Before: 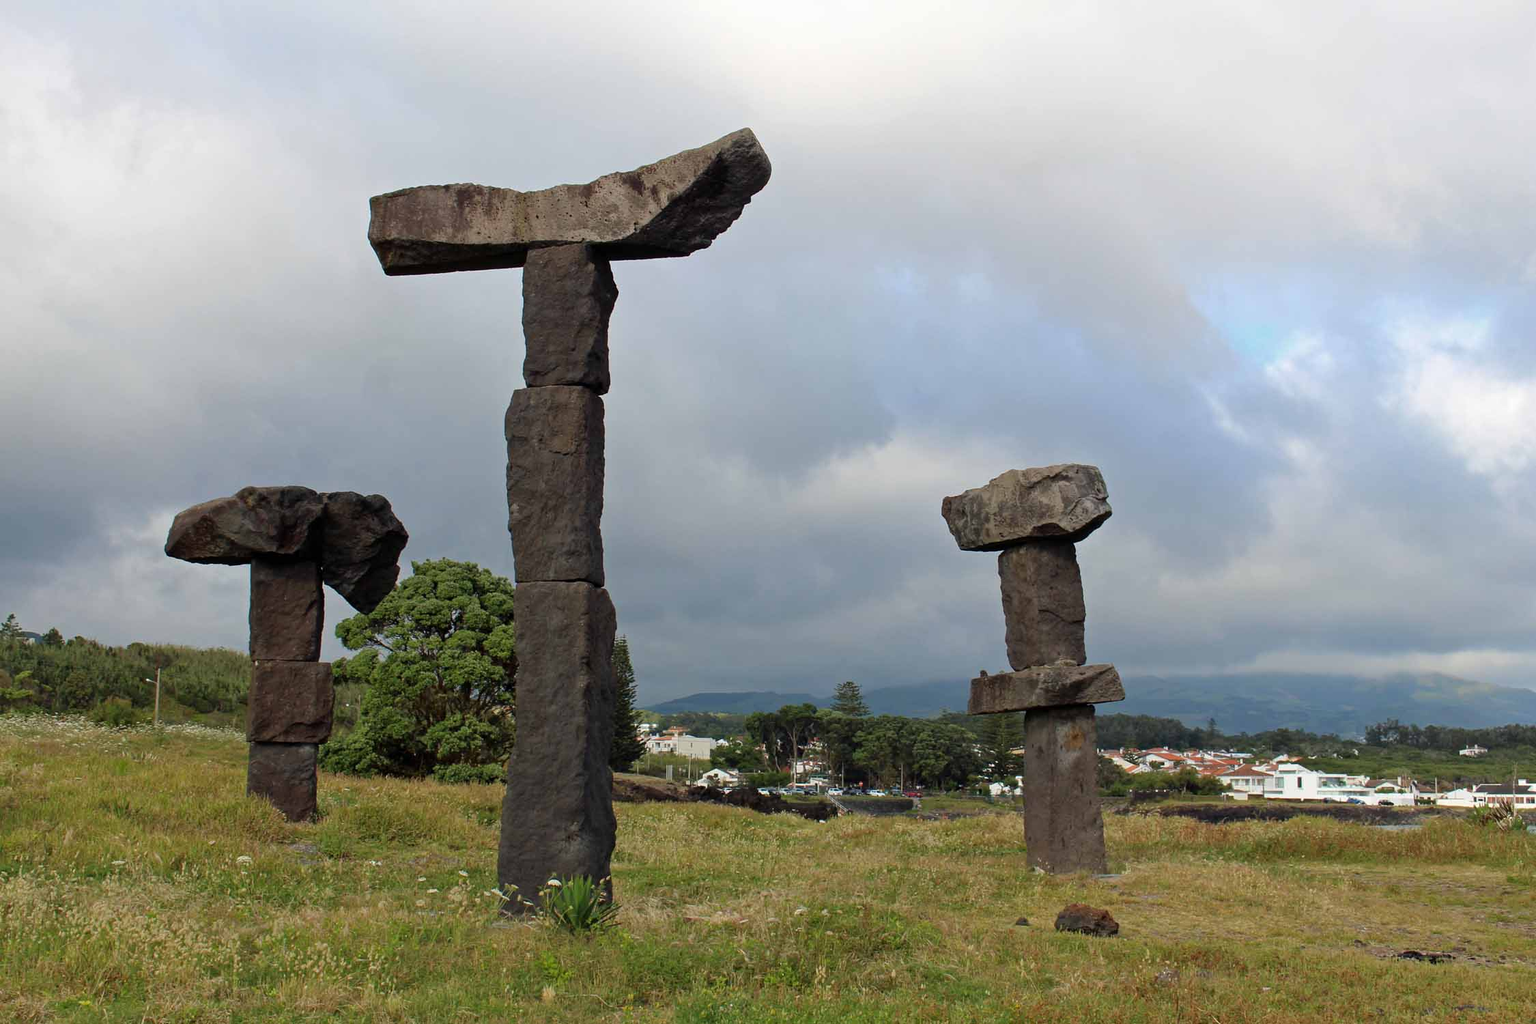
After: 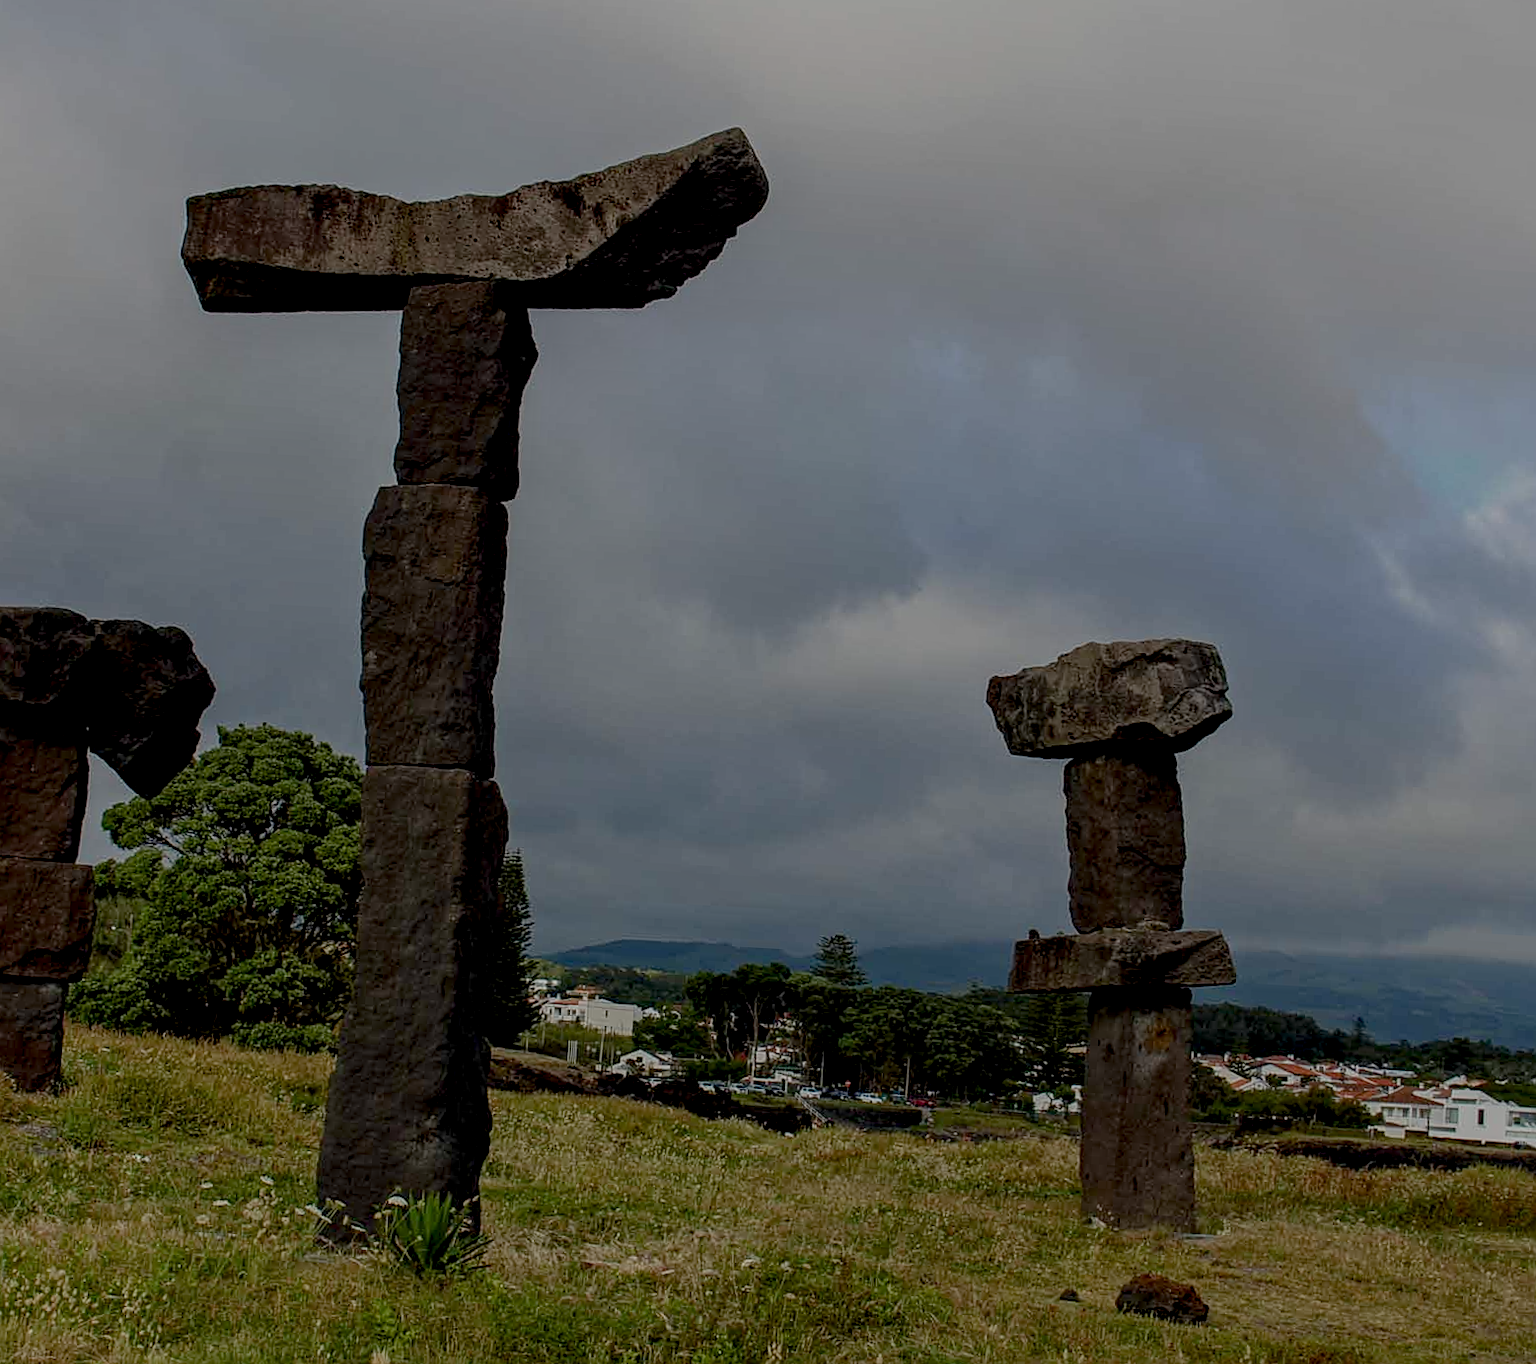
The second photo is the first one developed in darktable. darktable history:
tone equalizer: on, module defaults
exposure: black level correction 0, exposure 0.697 EV, compensate highlight preservation false
contrast brightness saturation: saturation -0.066
local contrast: highlights 9%, shadows 37%, detail 184%, midtone range 0.475
sharpen: on, module defaults
color balance rgb: power › hue 314.2°, linear chroma grading › global chroma 8.74%, perceptual saturation grading › global saturation 20%, perceptual saturation grading › highlights -14.137%, perceptual saturation grading › shadows 50.176%, perceptual brilliance grading › global brilliance -47.886%
crop and rotate: angle -3.23°, left 14.116%, top 0.03%, right 10.946%, bottom 0.083%
